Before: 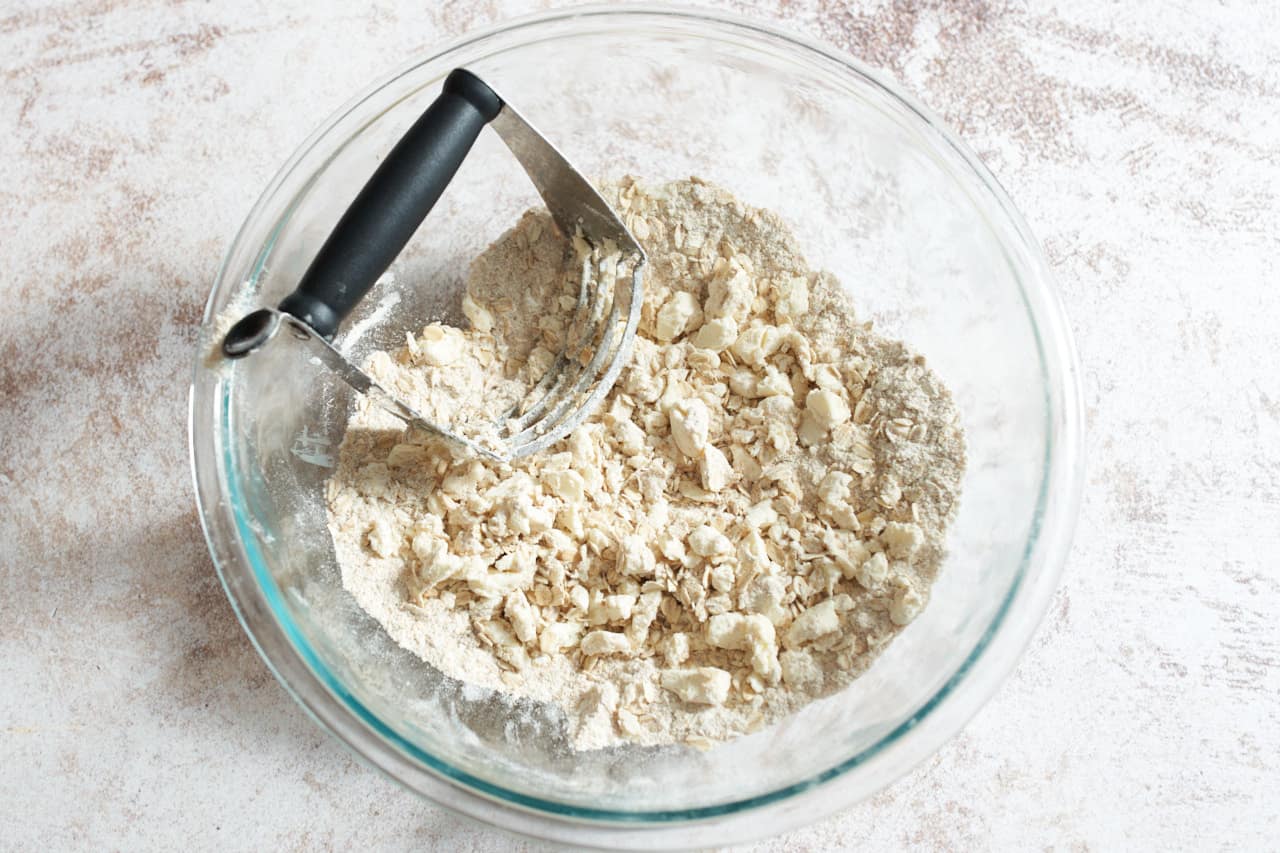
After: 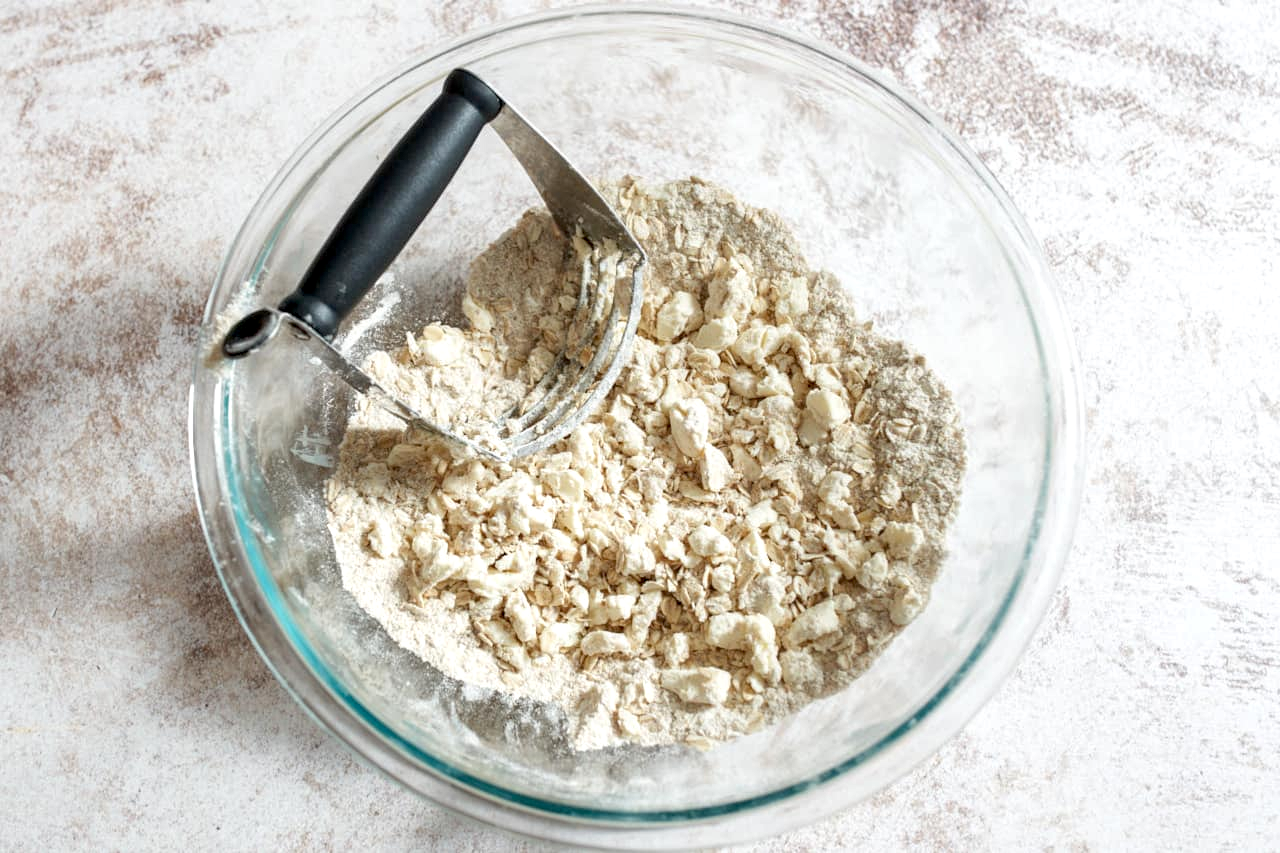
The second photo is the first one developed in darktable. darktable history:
exposure: black level correction 0.009, exposure 0.017 EV, compensate highlight preservation false
local contrast: detail 130%
